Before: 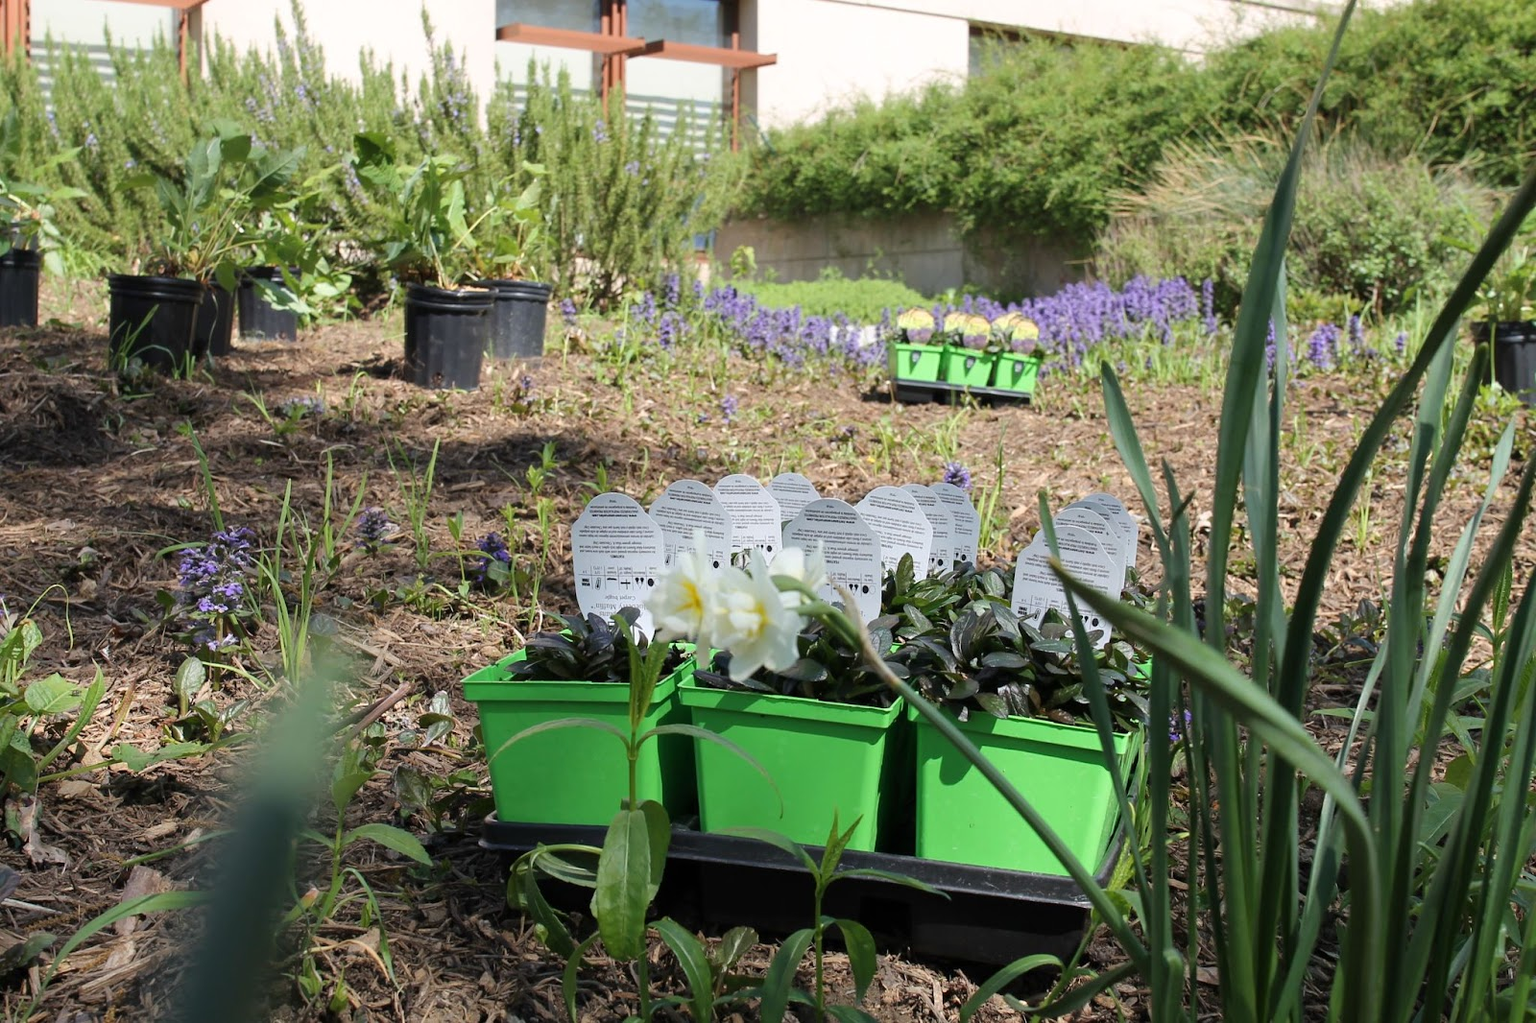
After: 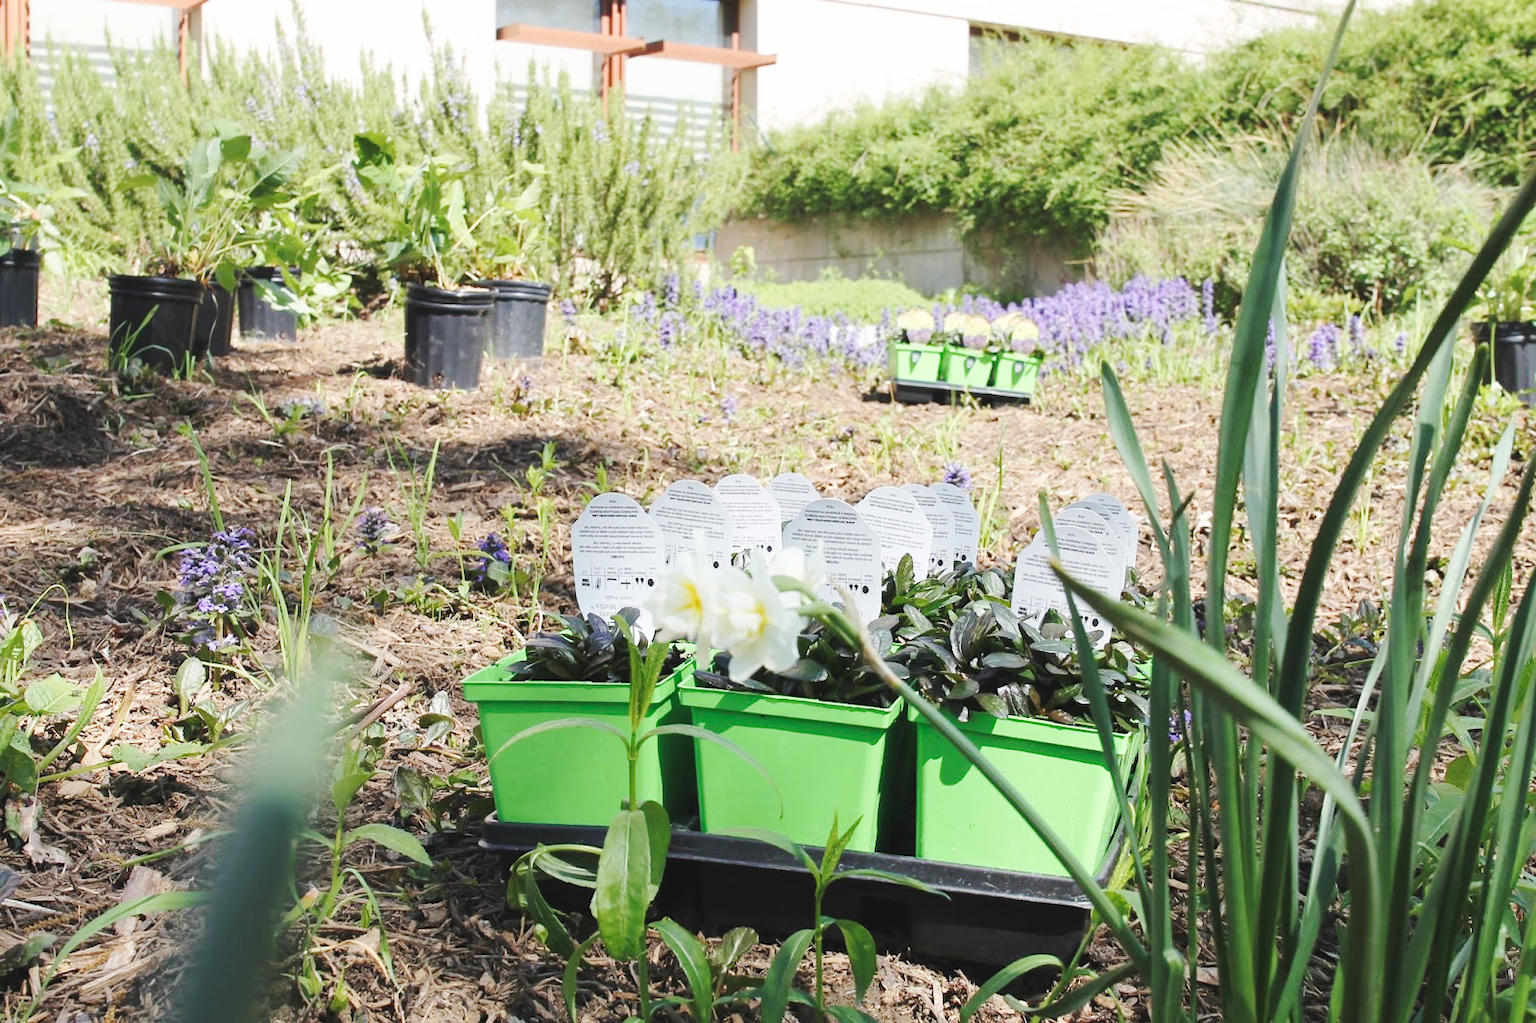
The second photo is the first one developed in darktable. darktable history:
exposure: black level correction 0.001, compensate highlight preservation false
base curve: curves: ch0 [(0, 0.007) (0.028, 0.063) (0.121, 0.311) (0.46, 0.743) (0.859, 0.957) (1, 1)], preserve colors none
